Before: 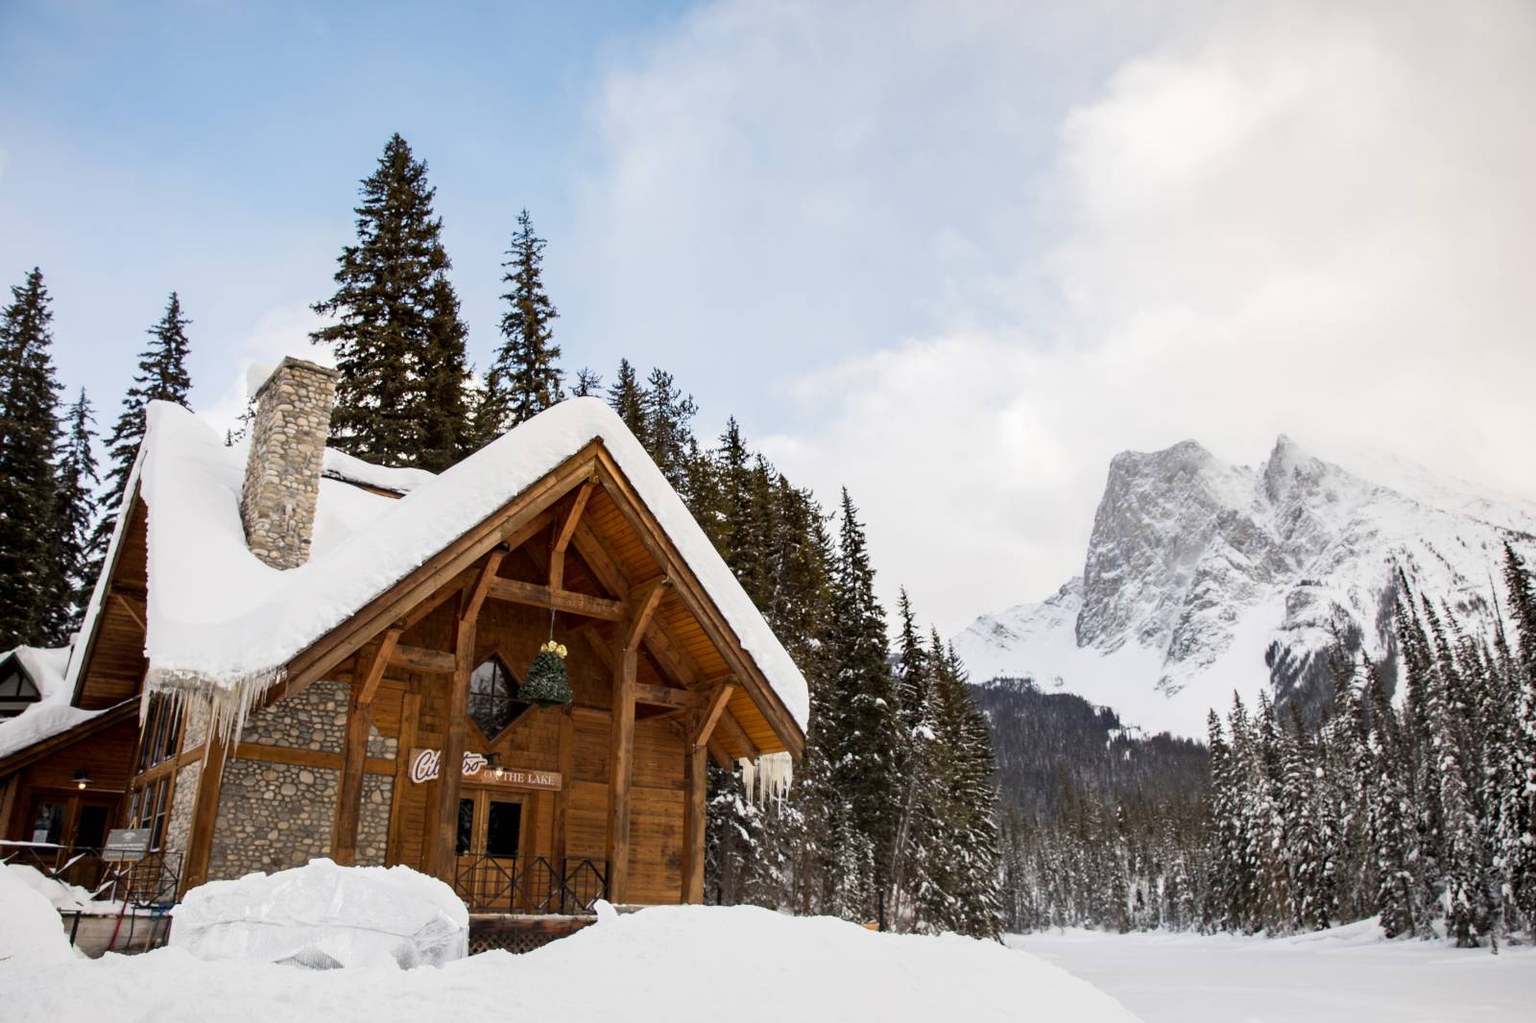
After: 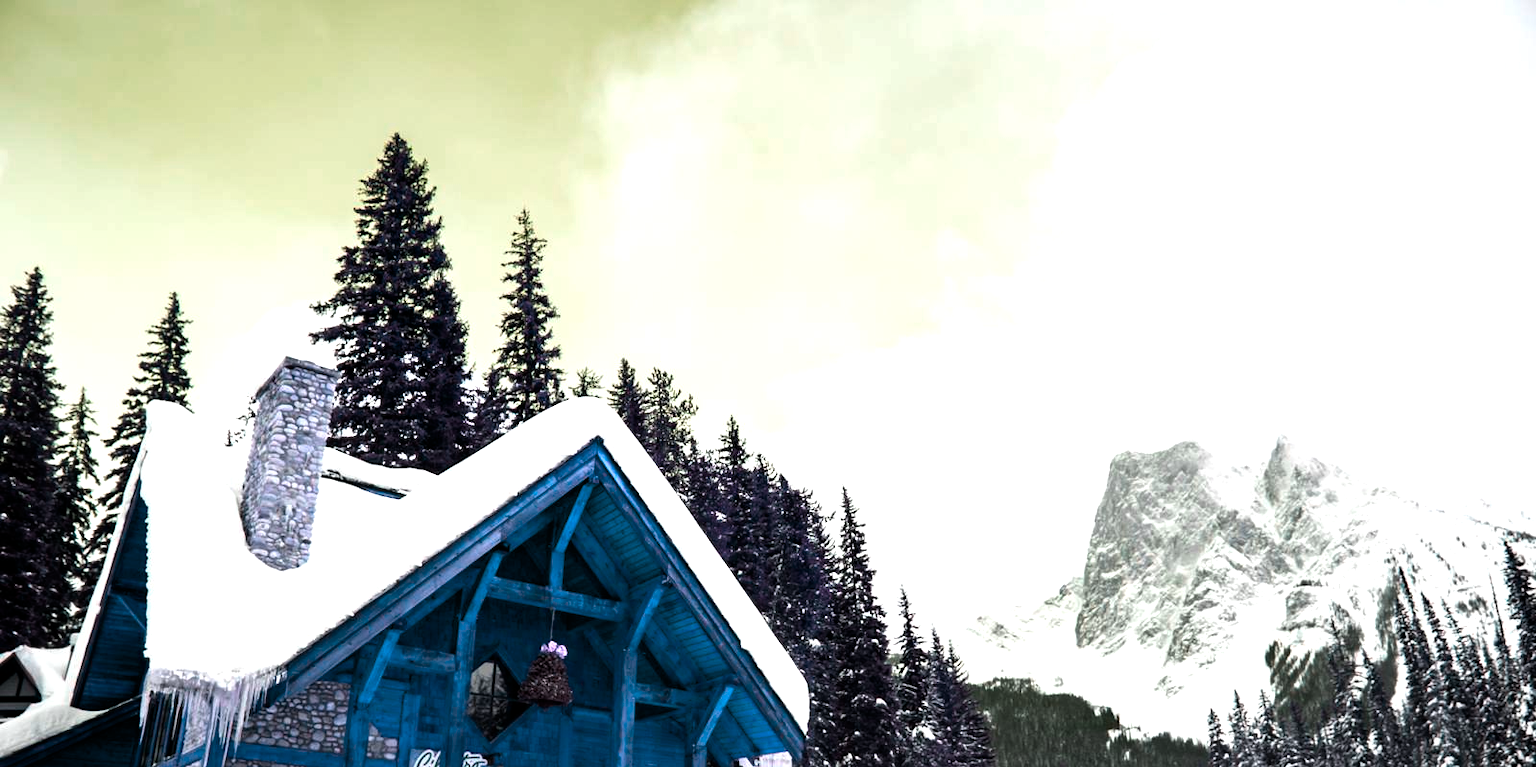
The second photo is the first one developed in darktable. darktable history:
color balance rgb: linear chroma grading › global chroma 14.986%, perceptual saturation grading › global saturation -0.133%, hue shift -147.64°, contrast 35.076%, saturation formula JzAzBz (2021)
crop: bottom 24.985%
